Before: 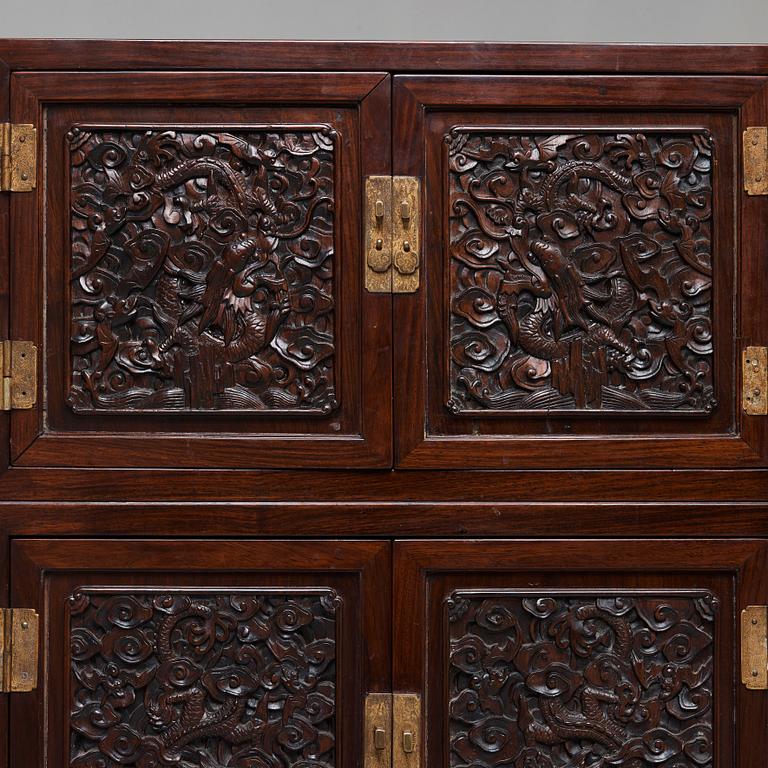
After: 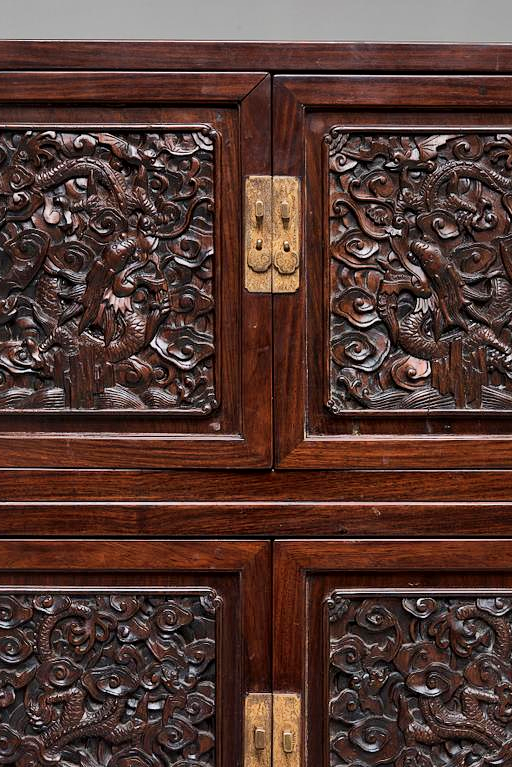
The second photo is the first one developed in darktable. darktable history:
crop and rotate: left 15.754%, right 17.579%
shadows and highlights: soften with gaussian
rotate and perspective: automatic cropping original format, crop left 0, crop top 0
local contrast: mode bilateral grid, contrast 20, coarseness 50, detail 132%, midtone range 0.2
